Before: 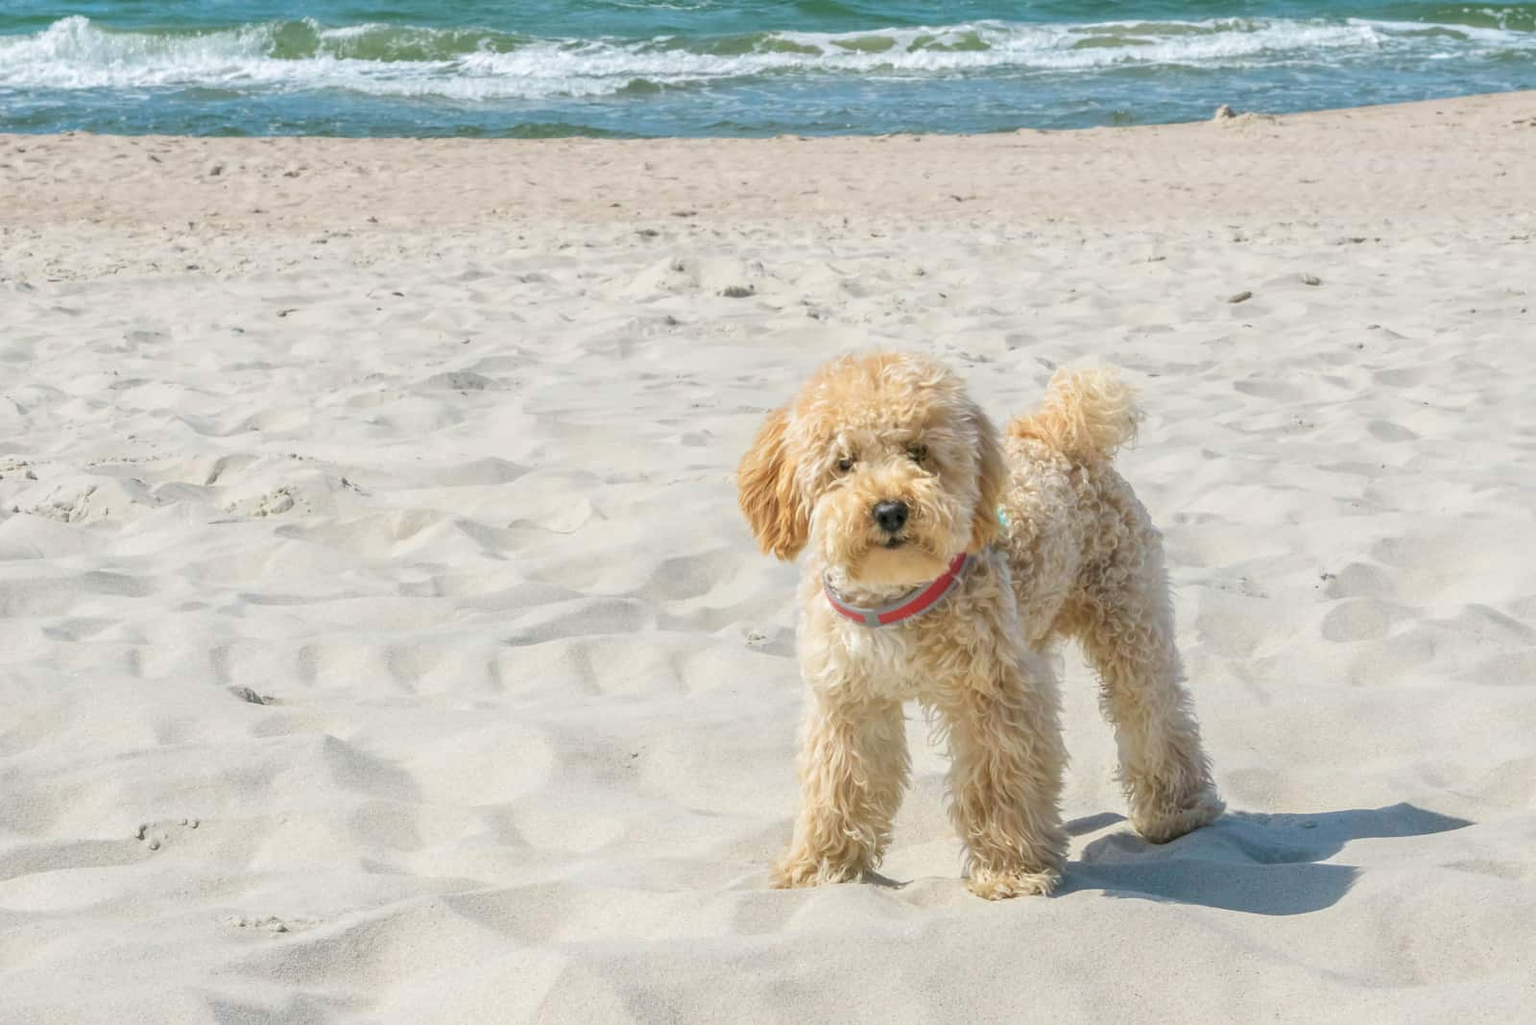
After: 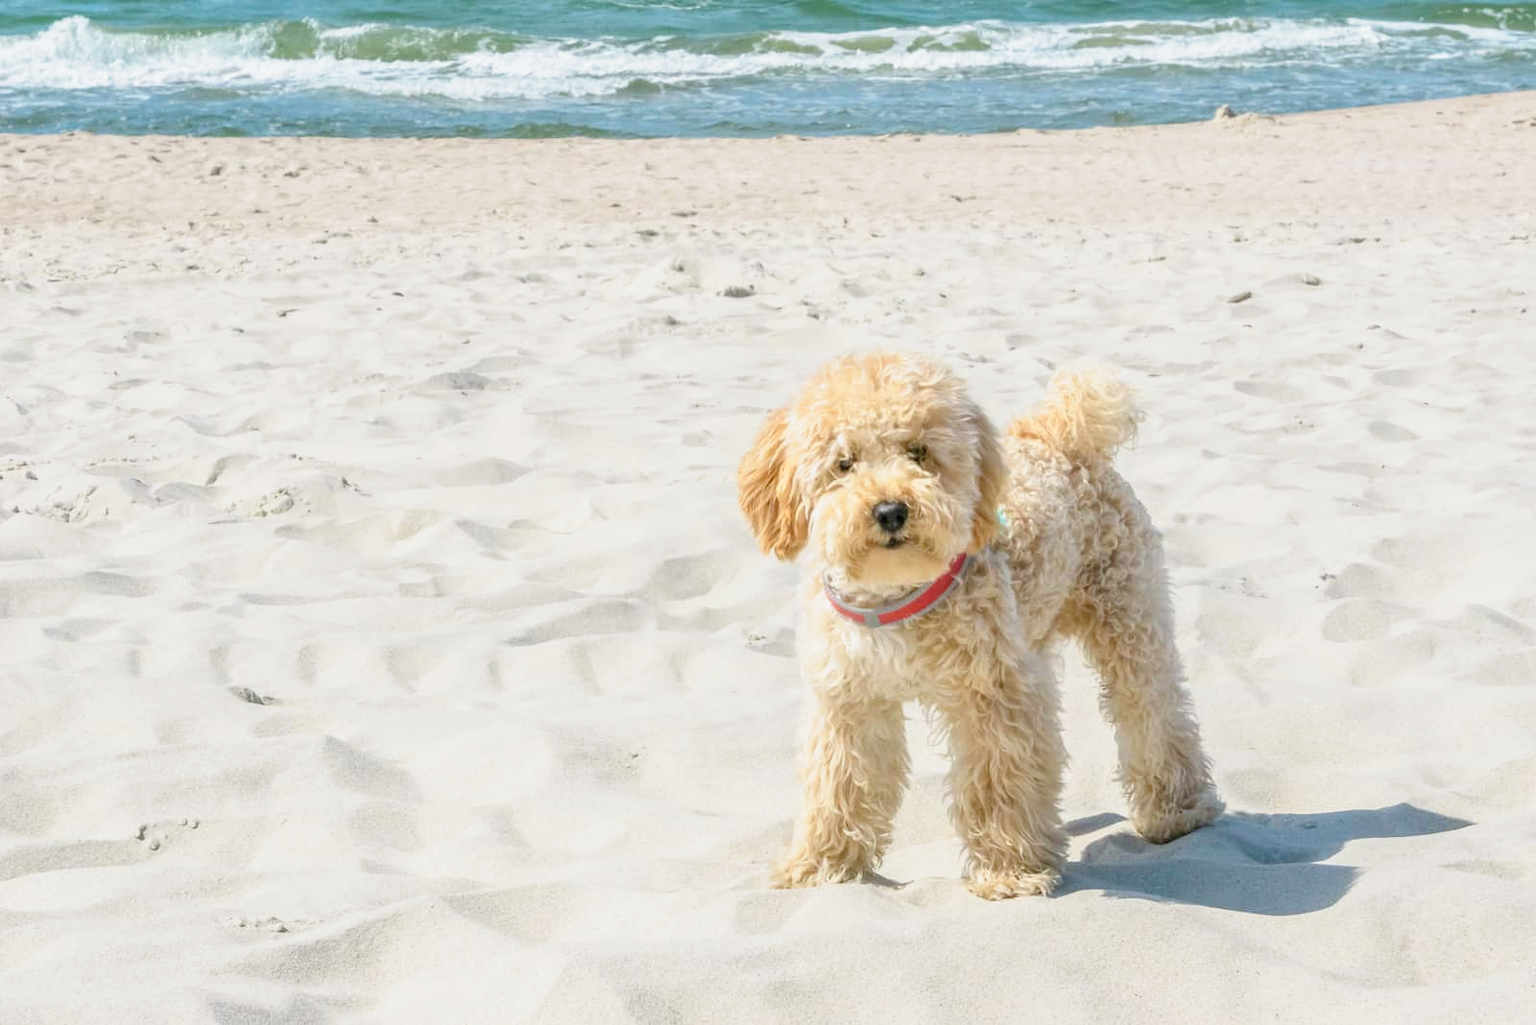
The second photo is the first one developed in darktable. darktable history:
tone curve: curves: ch0 [(0, 0) (0.091, 0.077) (0.389, 0.458) (0.745, 0.82) (0.844, 0.908) (0.909, 0.942) (1, 0.973)]; ch1 [(0, 0) (0.437, 0.404) (0.5, 0.5) (0.529, 0.556) (0.58, 0.603) (0.616, 0.649) (1, 1)]; ch2 [(0, 0) (0.442, 0.415) (0.5, 0.5) (0.535, 0.557) (0.585, 0.62) (1, 1)], preserve colors none
